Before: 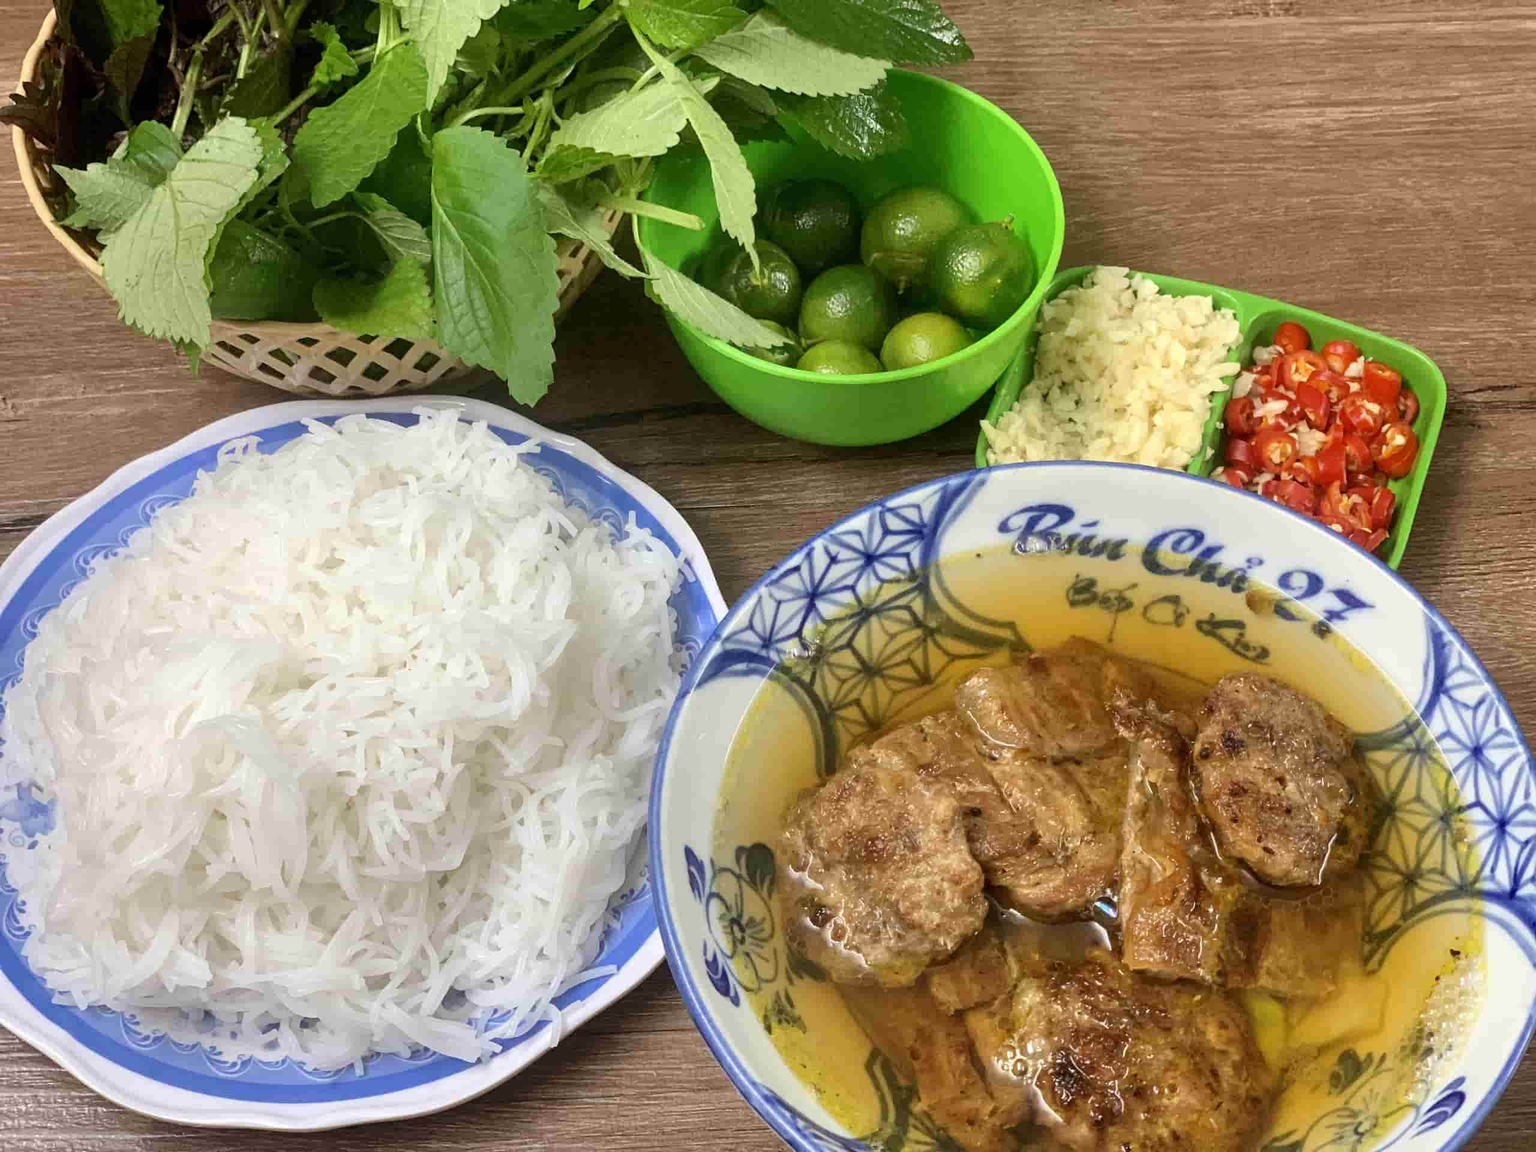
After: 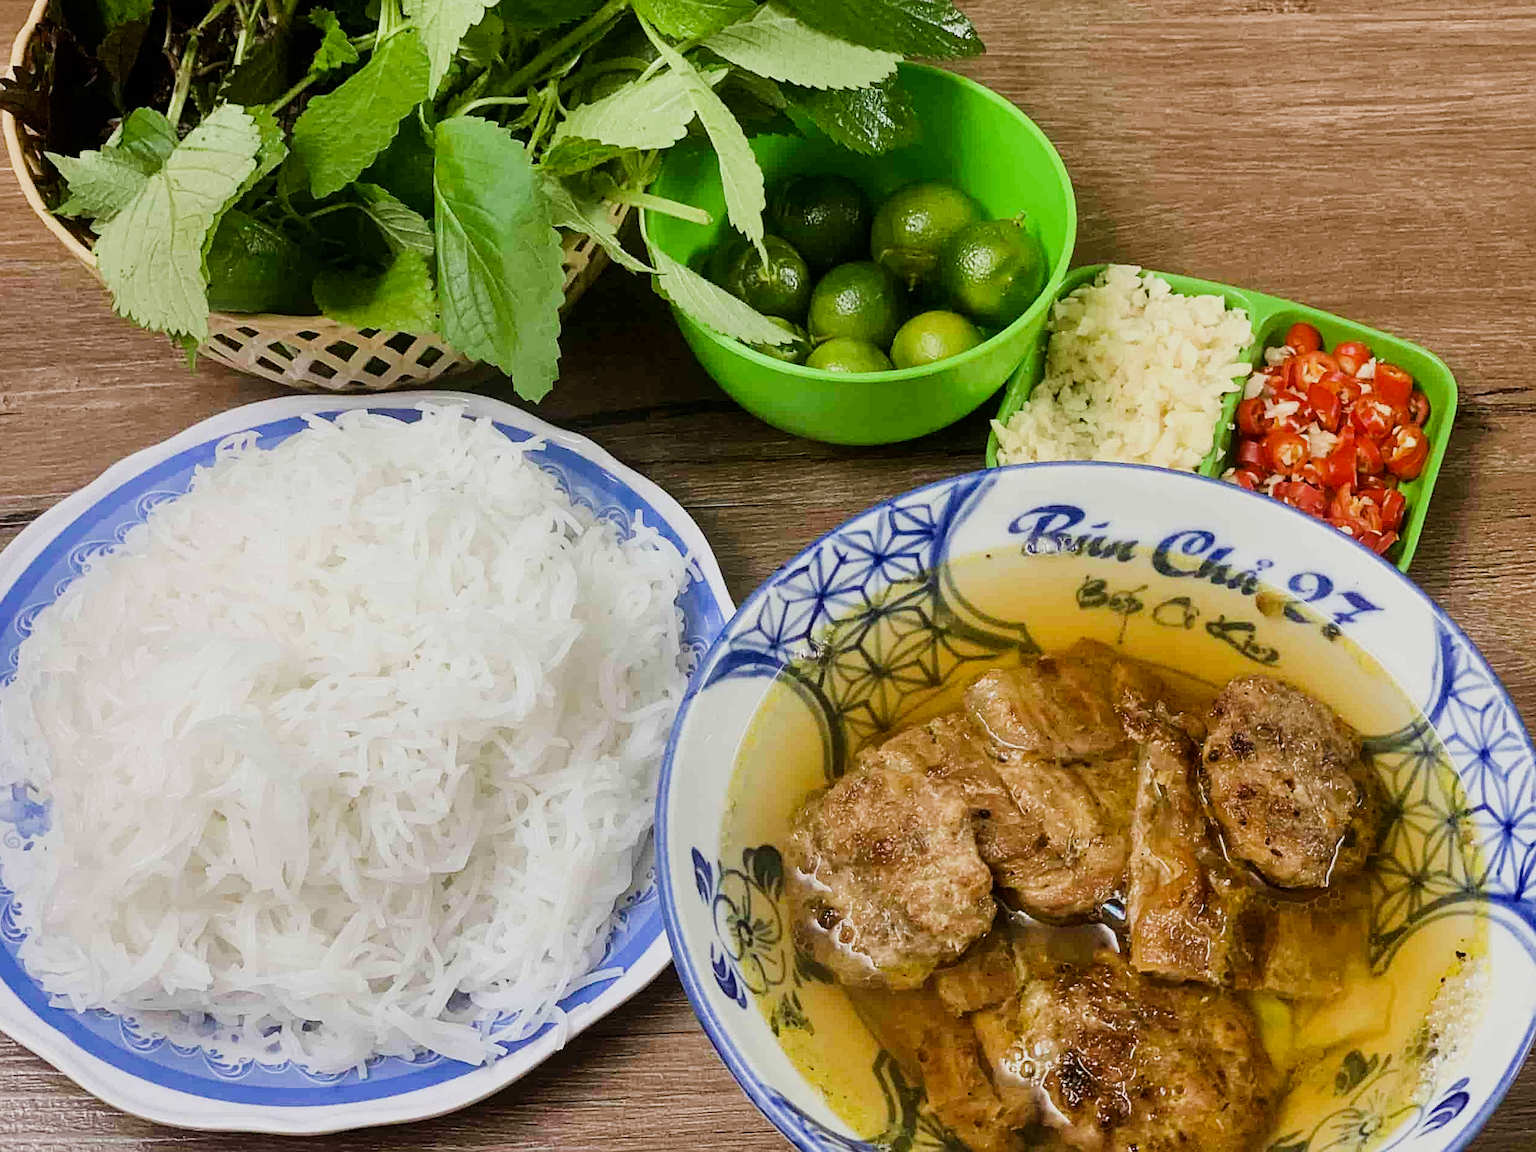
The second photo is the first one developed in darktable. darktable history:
sigmoid: on, module defaults
sharpen: on, module defaults
rotate and perspective: rotation 0.174°, lens shift (vertical) 0.013, lens shift (horizontal) 0.019, shear 0.001, automatic cropping original format, crop left 0.007, crop right 0.991, crop top 0.016, crop bottom 0.997
